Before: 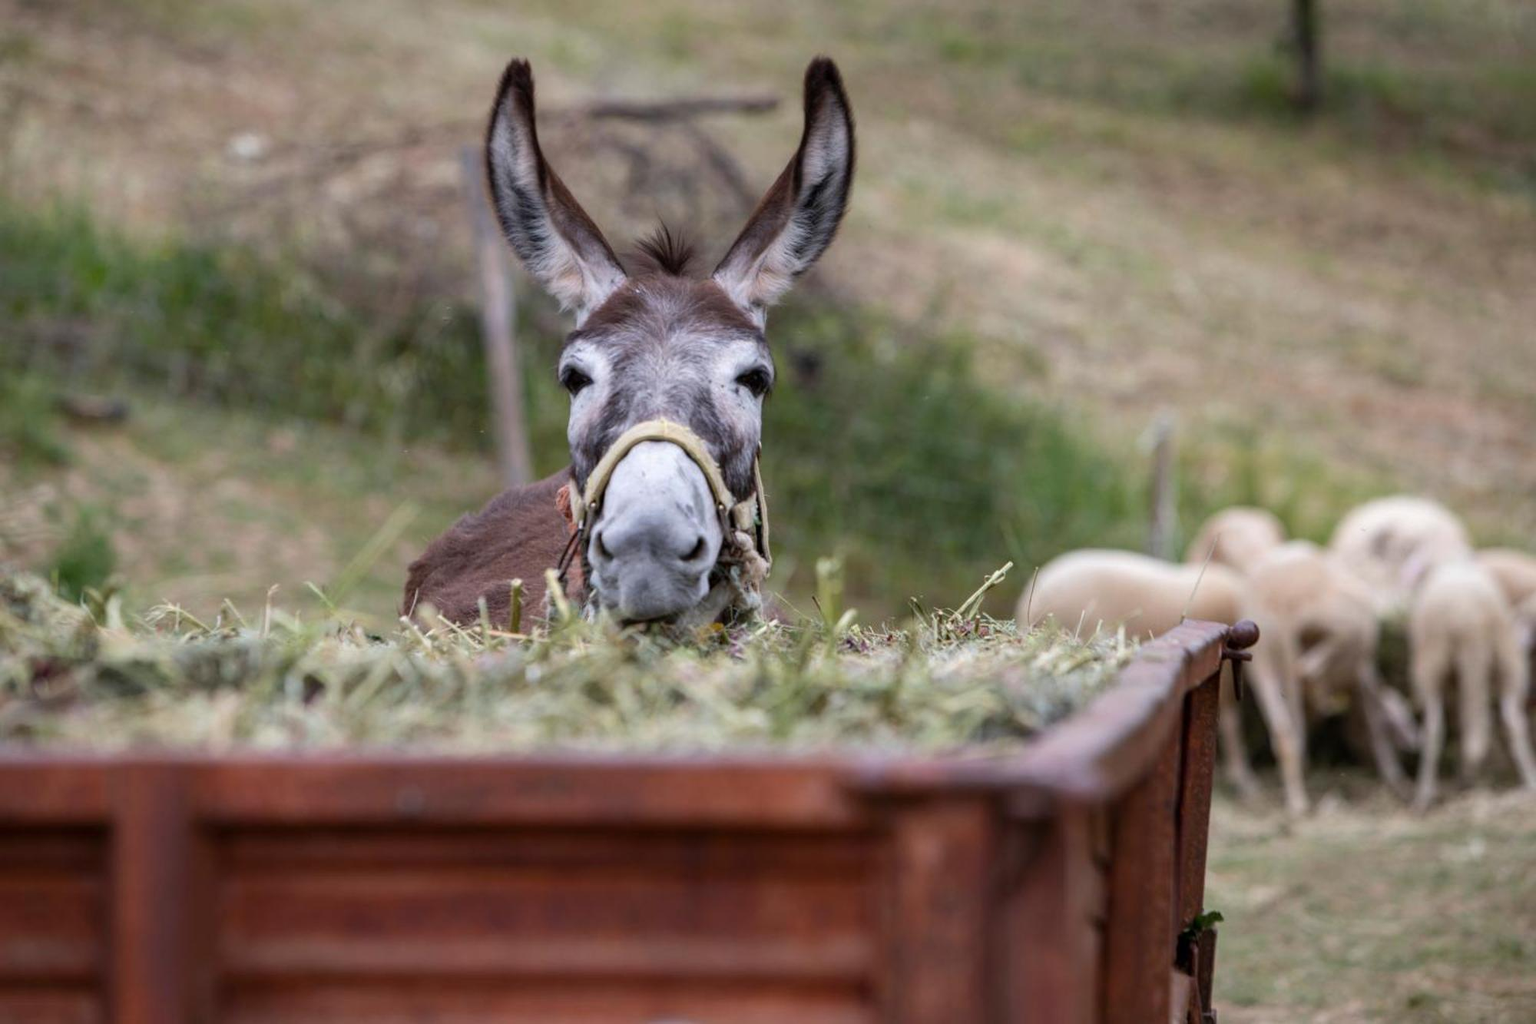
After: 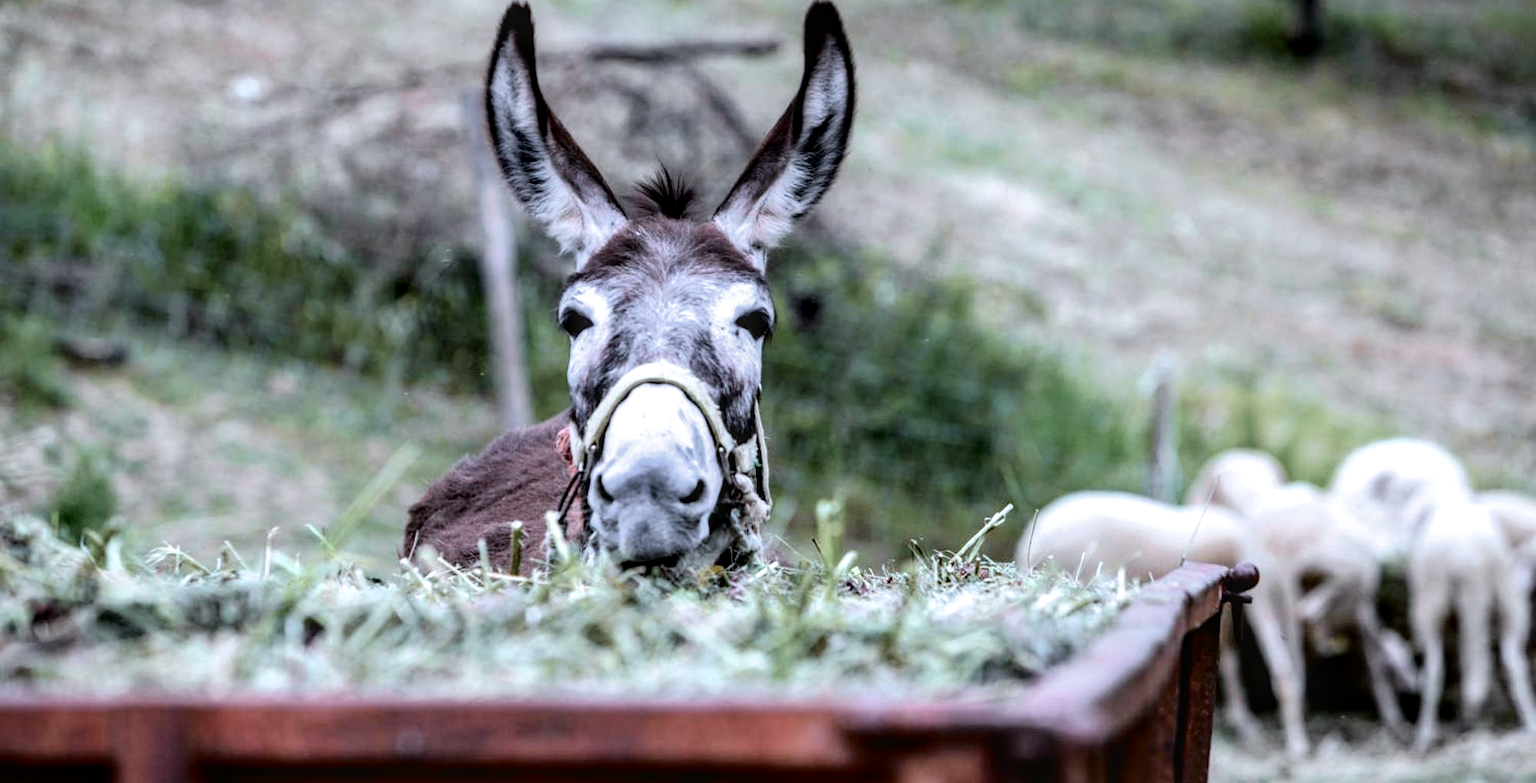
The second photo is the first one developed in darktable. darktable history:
tone curve: curves: ch0 [(0.003, 0) (0.066, 0.017) (0.163, 0.09) (0.264, 0.238) (0.395, 0.421) (0.517, 0.56) (0.688, 0.743) (0.791, 0.814) (1, 1)]; ch1 [(0, 0) (0.164, 0.115) (0.337, 0.332) (0.39, 0.398) (0.464, 0.461) (0.501, 0.5) (0.507, 0.503) (0.534, 0.537) (0.577, 0.59) (0.652, 0.681) (0.733, 0.749) (0.811, 0.796) (1, 1)]; ch2 [(0, 0) (0.337, 0.382) (0.464, 0.476) (0.501, 0.502) (0.527, 0.54) (0.551, 0.565) (0.6, 0.59) (0.687, 0.675) (1, 1)], color space Lab, independent channels, preserve colors none
filmic rgb: black relative exposure -8.19 EV, white relative exposure 2.2 EV, target white luminance 99.998%, hardness 7.07, latitude 74.29%, contrast 1.314, highlights saturation mix -2.53%, shadows ↔ highlights balance 29.94%, iterations of high-quality reconstruction 0
exposure: exposure 0.2 EV, compensate highlight preservation false
crop: top 5.673%, bottom 17.762%
color calibration: gray › normalize channels true, illuminant custom, x 0.387, y 0.387, temperature 3831.07 K, gamut compression 0.013
local contrast: on, module defaults
